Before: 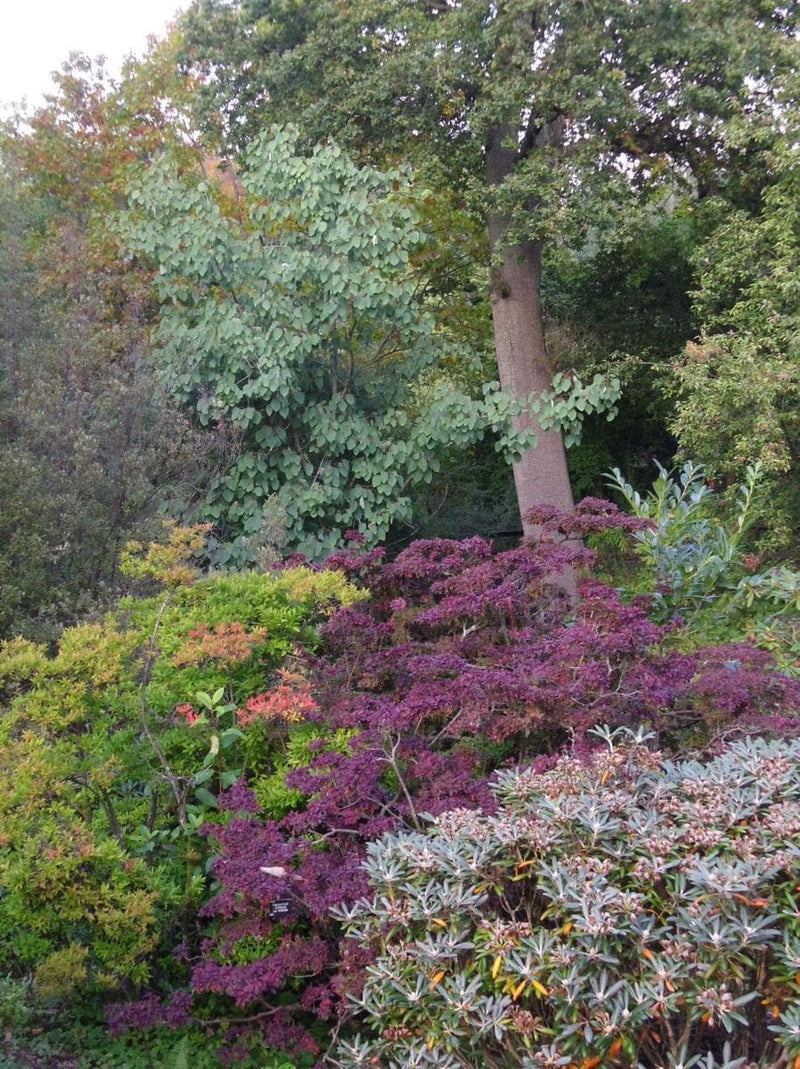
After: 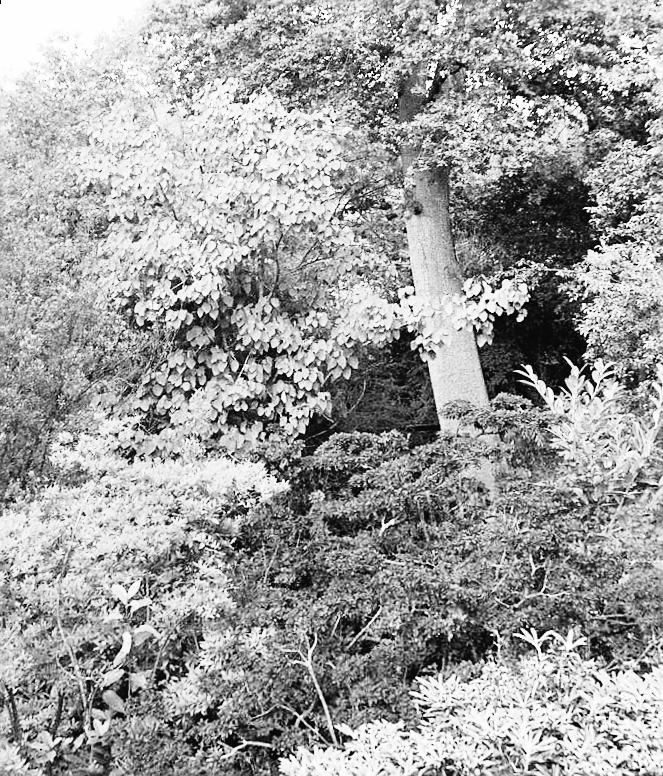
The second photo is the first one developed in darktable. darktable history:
monochrome: on, module defaults
crop: bottom 24.967%
filmic rgb: middle gray luminance 12.74%, black relative exposure -10.13 EV, white relative exposure 3.47 EV, threshold 6 EV, target black luminance 0%, hardness 5.74, latitude 44.69%, contrast 1.221, highlights saturation mix 5%, shadows ↔ highlights balance 26.78%, add noise in highlights 0, preserve chrominance no, color science v3 (2019), use custom middle-gray values true, iterations of high-quality reconstruction 0, contrast in highlights soft, enable highlight reconstruction true
contrast brightness saturation: contrast 0.2, brightness 0.16, saturation 0.22
rotate and perspective: rotation 0.72°, lens shift (vertical) -0.352, lens shift (horizontal) -0.051, crop left 0.152, crop right 0.859, crop top 0.019, crop bottom 0.964
white balance: red 1.009, blue 0.985
sharpen: on, module defaults
tone curve: curves: ch0 [(0, 0.024) (0.049, 0.038) (0.176, 0.162) (0.311, 0.337) (0.416, 0.471) (0.565, 0.658) (0.817, 0.911) (1, 1)]; ch1 [(0, 0) (0.339, 0.358) (0.445, 0.439) (0.476, 0.47) (0.504, 0.504) (0.53, 0.511) (0.557, 0.558) (0.627, 0.664) (0.728, 0.786) (1, 1)]; ch2 [(0, 0) (0.327, 0.324) (0.417, 0.44) (0.46, 0.453) (0.502, 0.504) (0.526, 0.52) (0.549, 0.561) (0.619, 0.657) (0.76, 0.765) (1, 1)], color space Lab, independent channels, preserve colors none
